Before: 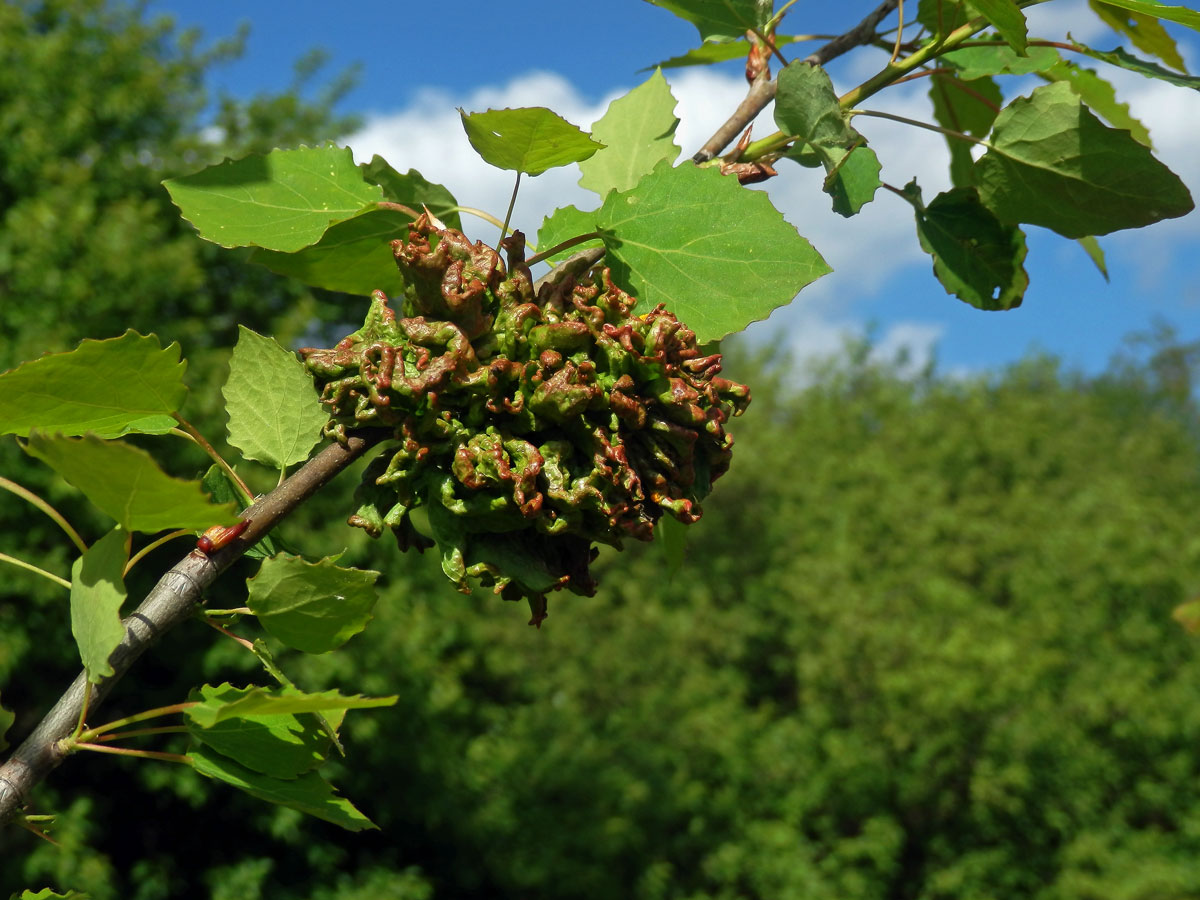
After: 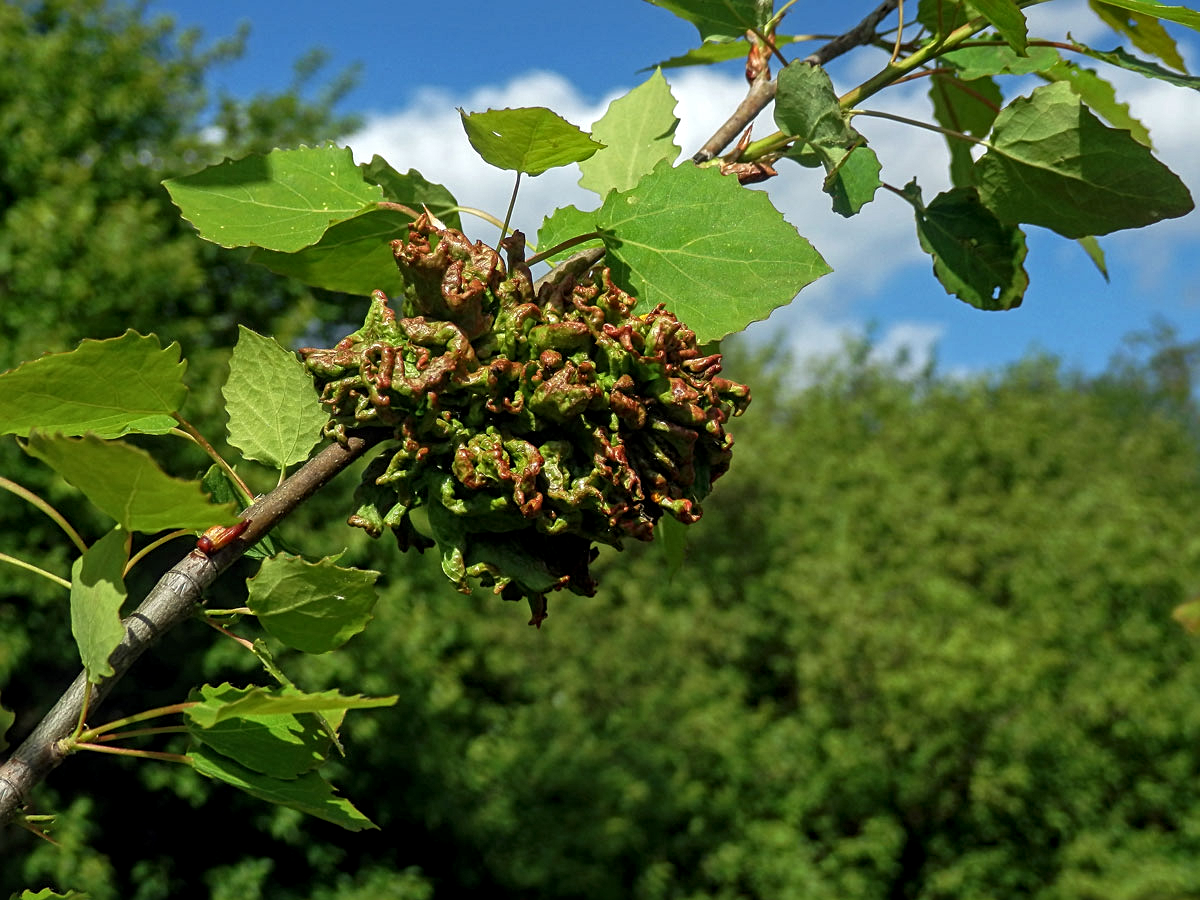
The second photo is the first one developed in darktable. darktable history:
local contrast: on, module defaults
sharpen: radius 2.188, amount 0.385, threshold 0.031
